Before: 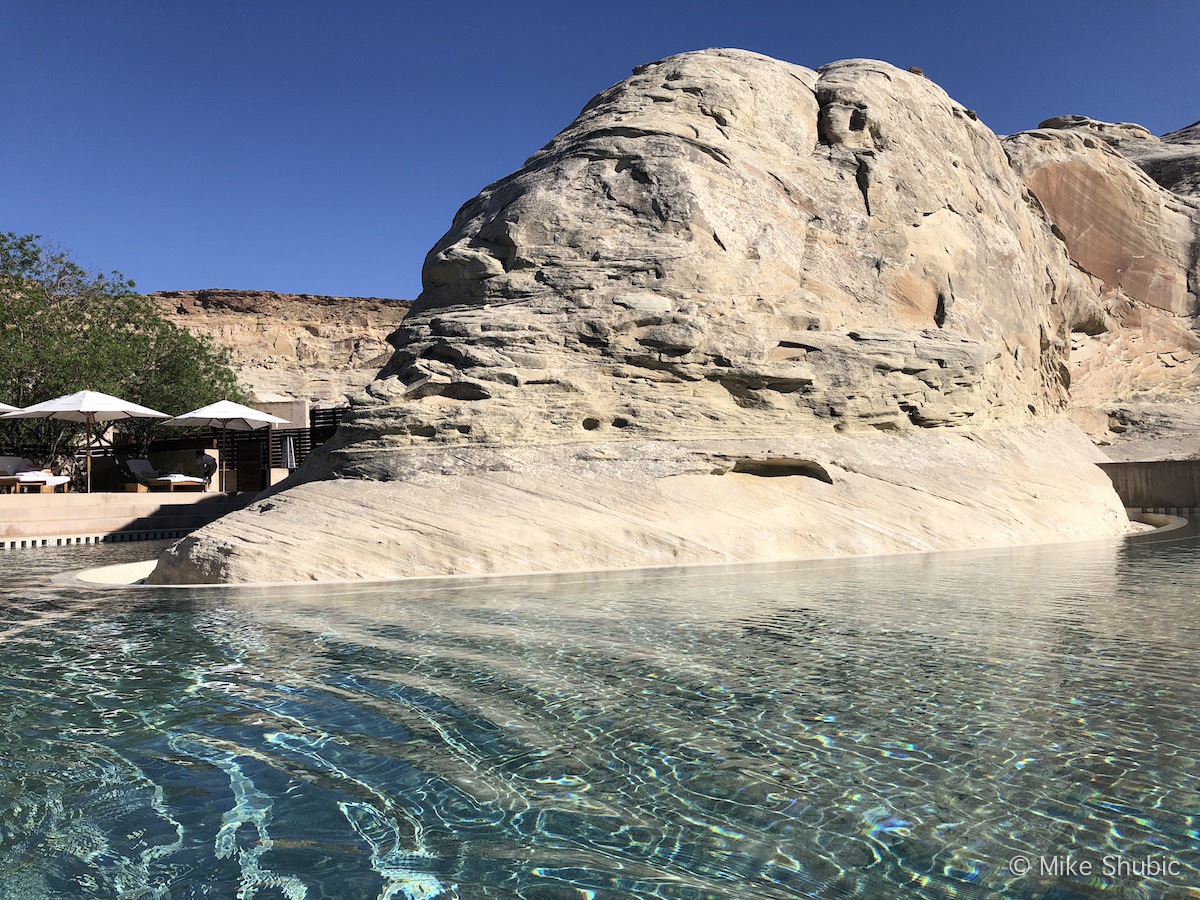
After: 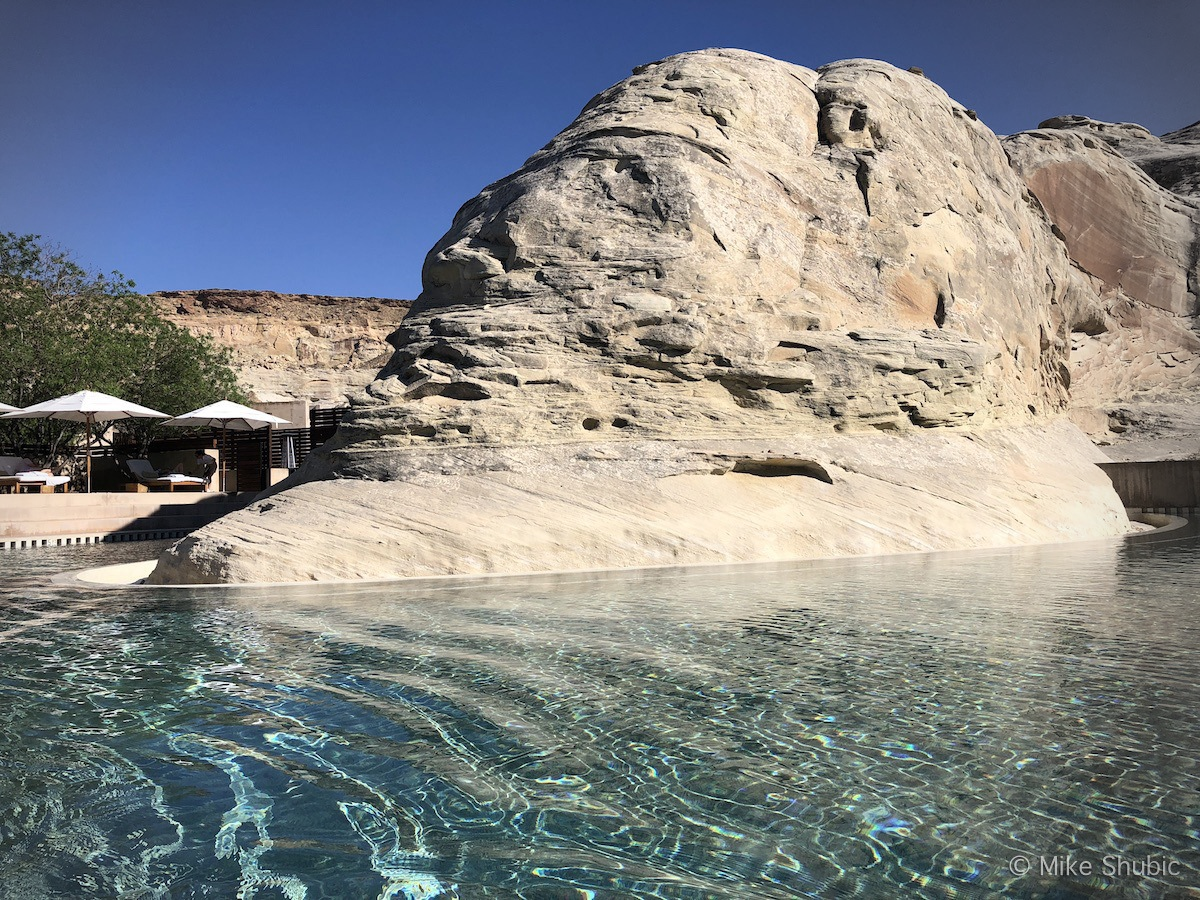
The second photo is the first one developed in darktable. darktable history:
vignetting: fall-off start 79.67%, center (-0.082, 0.071)
